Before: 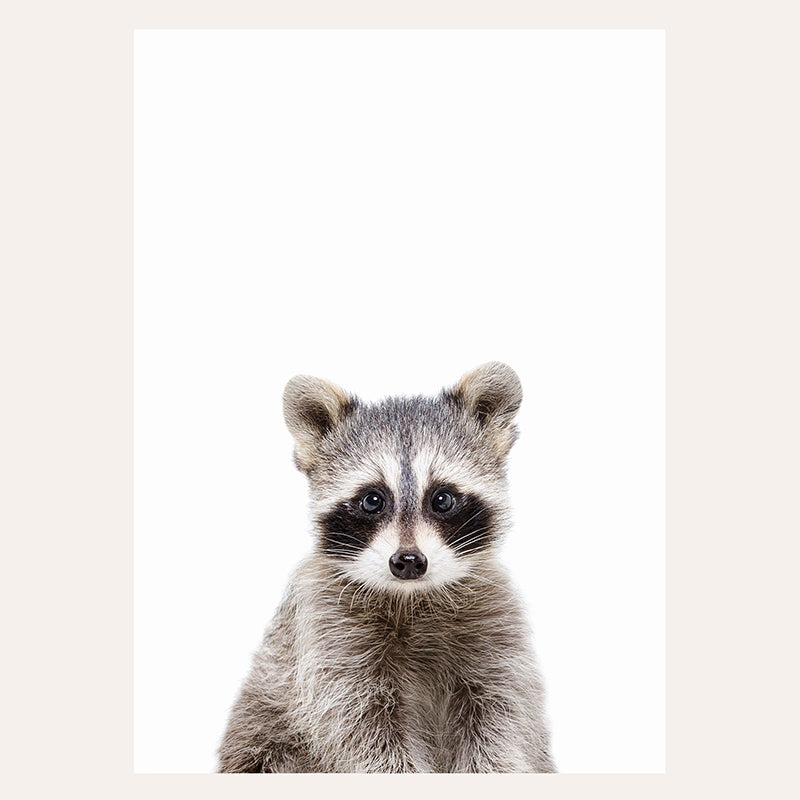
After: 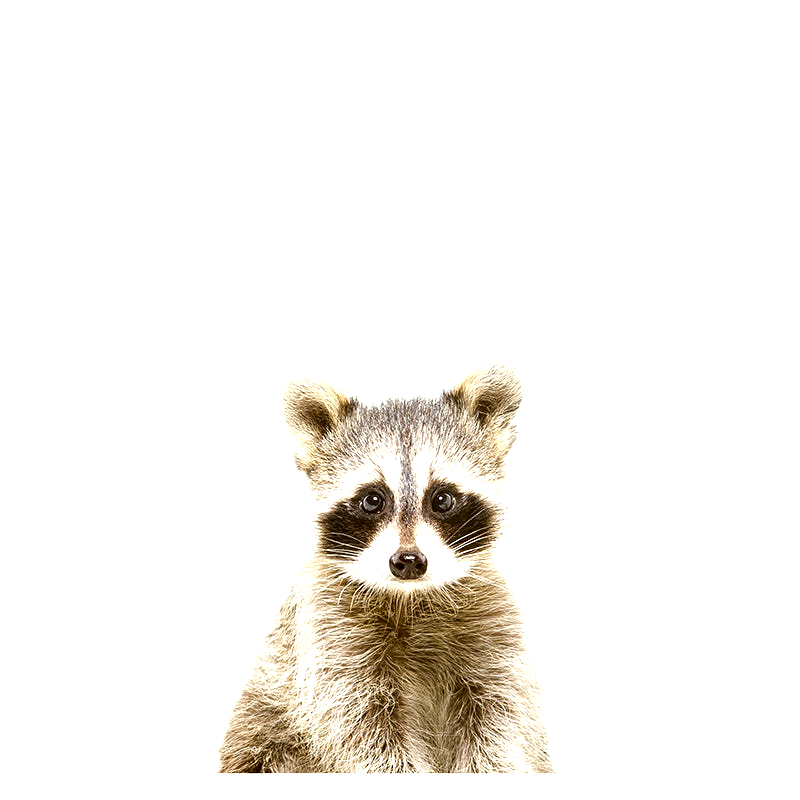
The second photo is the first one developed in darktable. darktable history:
exposure: black level correction 0.001, exposure 0.5 EV, compensate highlight preservation false
local contrast: mode bilateral grid, contrast 20, coarseness 49, detail 119%, midtone range 0.2
color correction: highlights a* -1.37, highlights b* 10.09, shadows a* 0.845, shadows b* 19.46
color balance rgb: perceptual saturation grading › global saturation 19.561%, perceptual brilliance grading › global brilliance 11.72%
